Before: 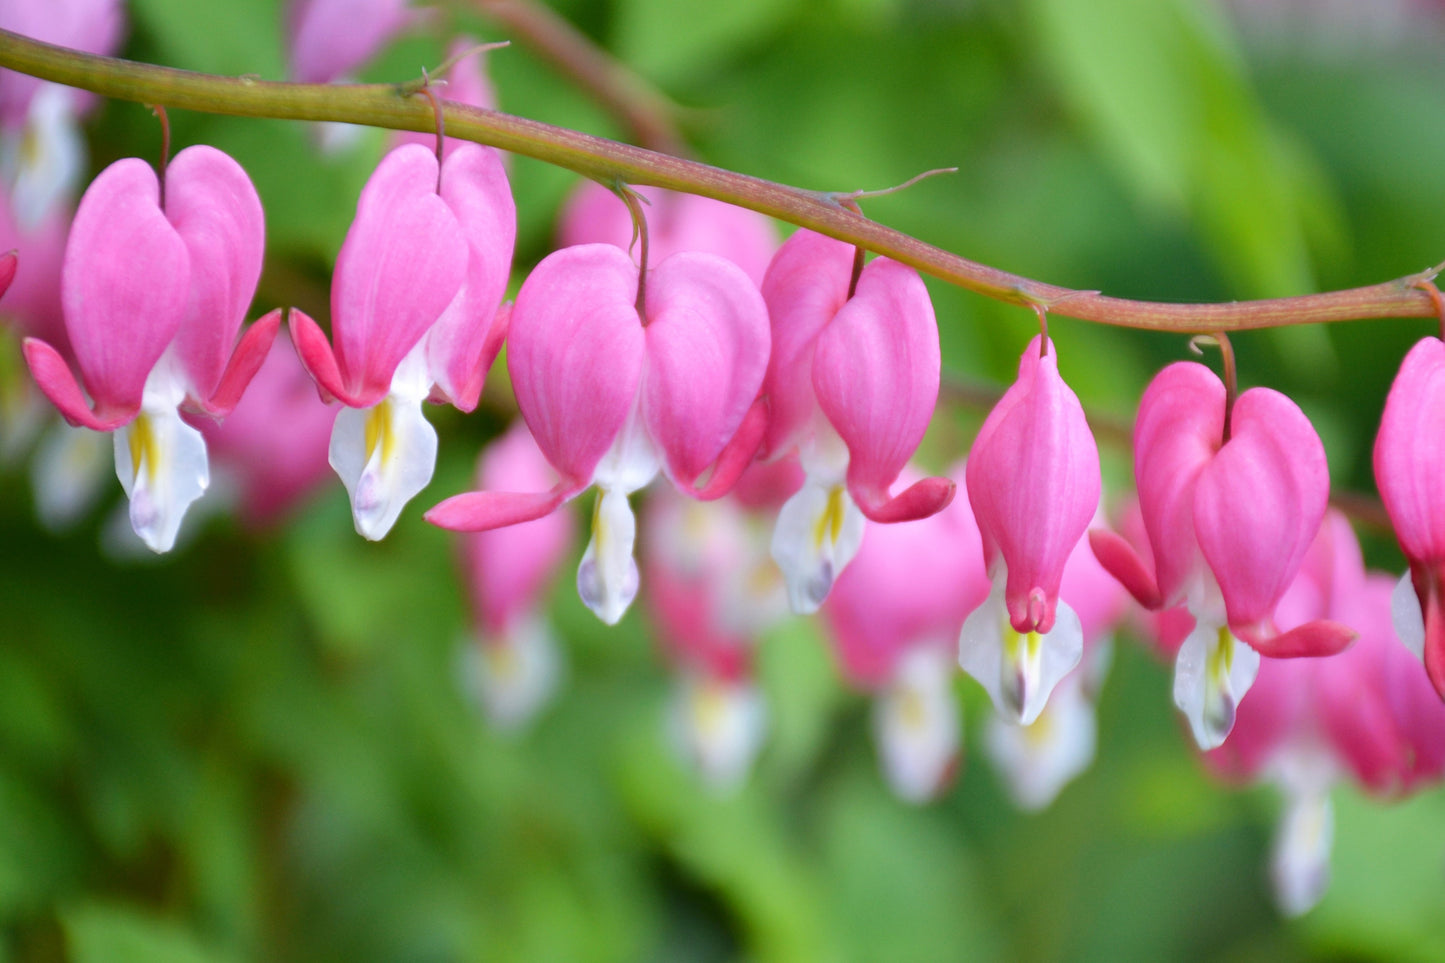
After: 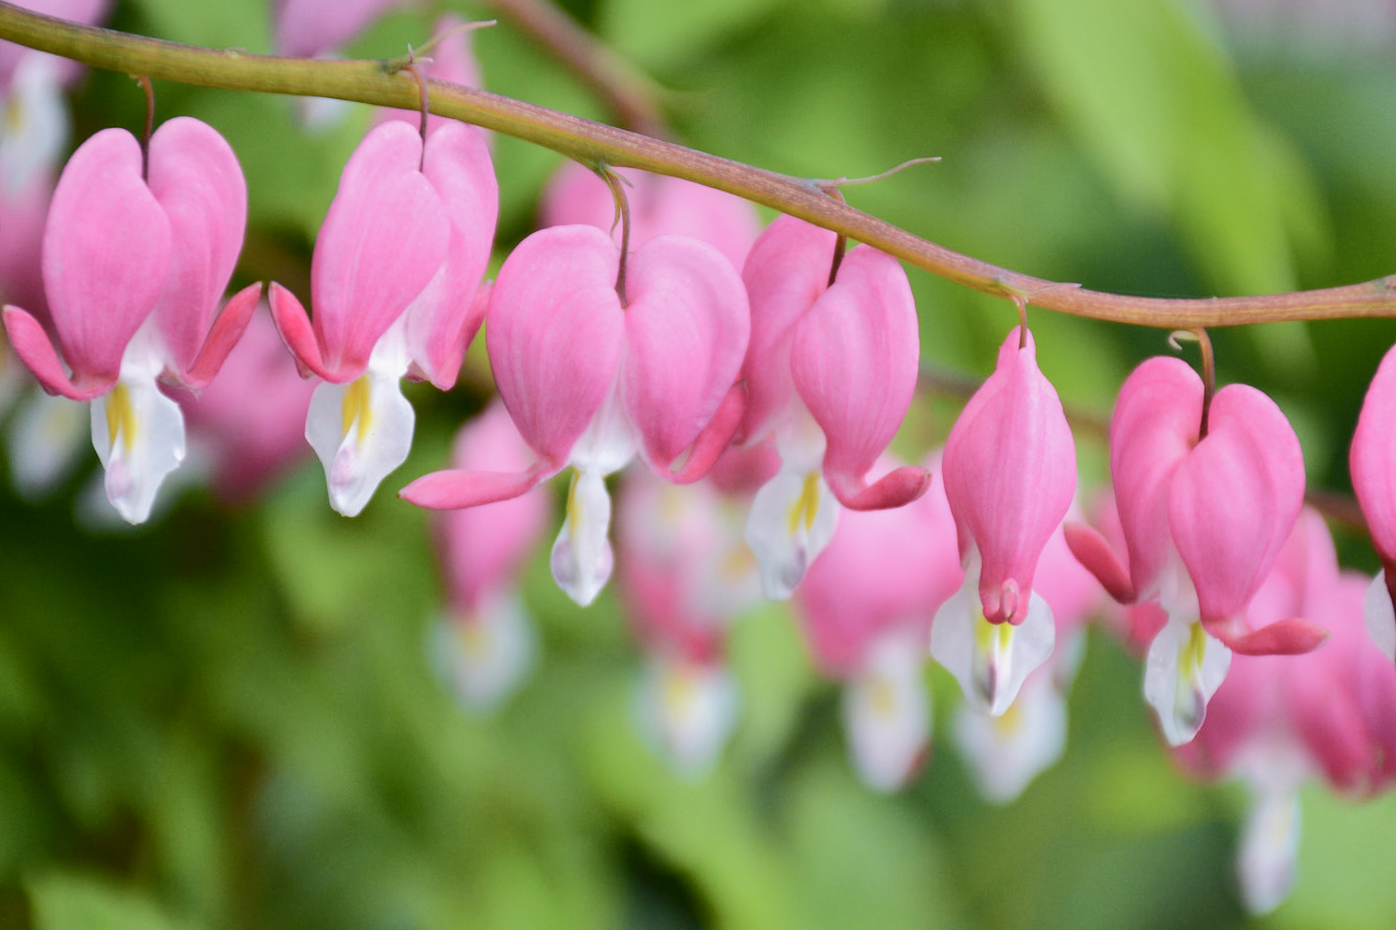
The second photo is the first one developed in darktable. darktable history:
crop and rotate: angle -1.35°
tone curve: curves: ch0 [(0, 0) (0.052, 0.018) (0.236, 0.207) (0.41, 0.417) (0.485, 0.518) (0.54, 0.584) (0.625, 0.666) (0.845, 0.828) (0.994, 0.964)]; ch1 [(0, 0.055) (0.15, 0.117) (0.317, 0.34) (0.382, 0.408) (0.434, 0.441) (0.472, 0.479) (0.498, 0.501) (0.557, 0.558) (0.616, 0.59) (0.739, 0.7) (0.873, 0.857) (1, 0.928)]; ch2 [(0, 0) (0.352, 0.403) (0.447, 0.466) (0.482, 0.482) (0.528, 0.526) (0.586, 0.577) (0.618, 0.621) (0.785, 0.747) (1, 1)], color space Lab, independent channels, preserve colors none
